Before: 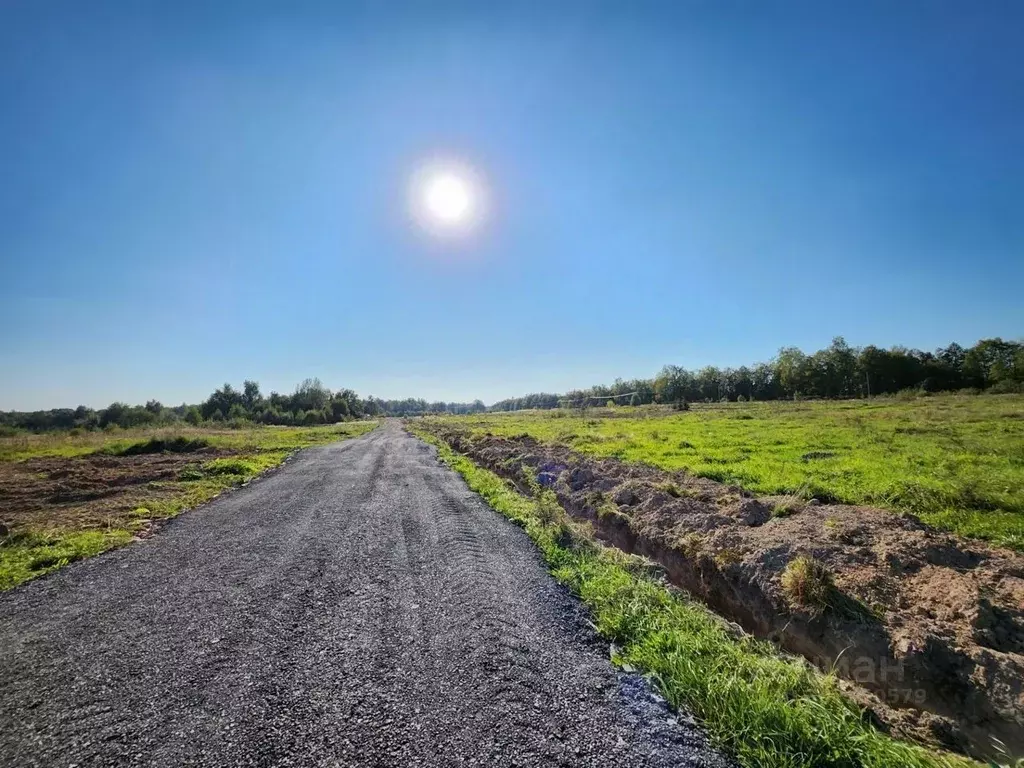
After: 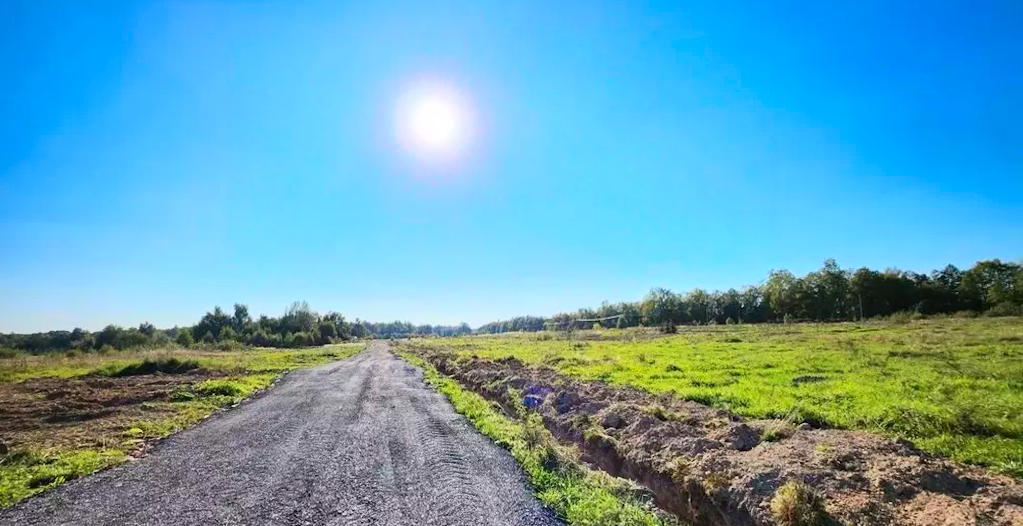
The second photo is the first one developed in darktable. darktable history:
crop: top 11.166%, bottom 22.168%
rotate and perspective: lens shift (horizontal) -0.055, automatic cropping off
contrast brightness saturation: contrast 0.2, brightness 0.15, saturation 0.14
color zones: curves: ch1 [(0.25, 0.5) (0.747, 0.71)]
